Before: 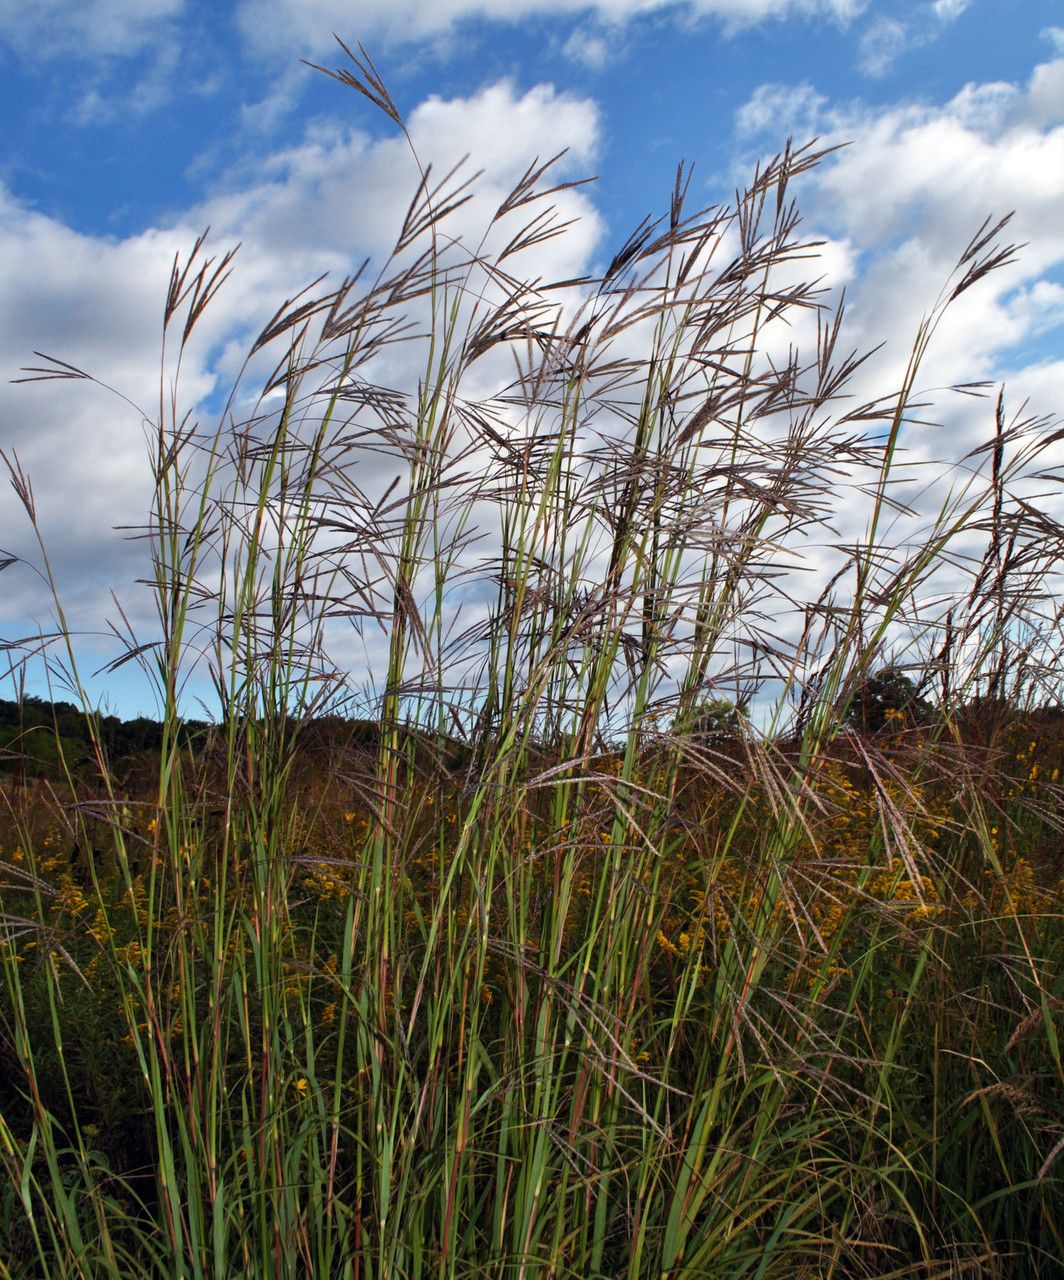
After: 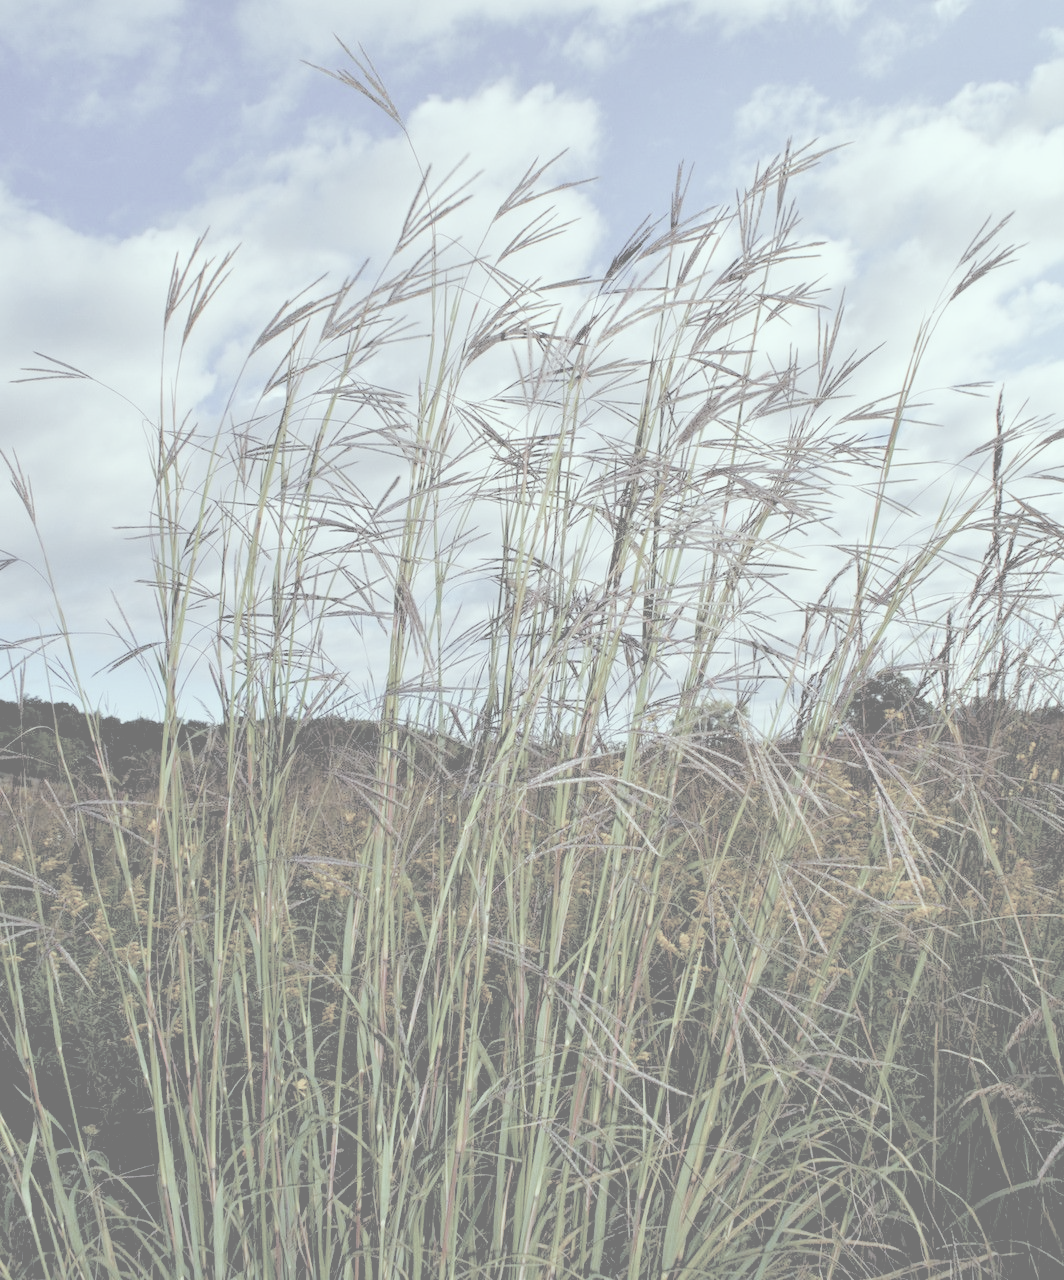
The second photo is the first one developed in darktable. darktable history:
color balance rgb: perceptual saturation grading › global saturation 20%, perceptual saturation grading › highlights -25%, perceptual saturation grading › shadows 50%
contrast brightness saturation: contrast -0.32, brightness 0.75, saturation -0.78
color balance: mode lift, gamma, gain (sRGB), lift [0.997, 0.979, 1.021, 1.011], gamma [1, 1.084, 0.916, 0.998], gain [1, 0.87, 1.13, 1.101], contrast 4.55%, contrast fulcrum 38.24%, output saturation 104.09%
rgb levels: levels [[0.01, 0.419, 0.839], [0, 0.5, 1], [0, 0.5, 1]]
